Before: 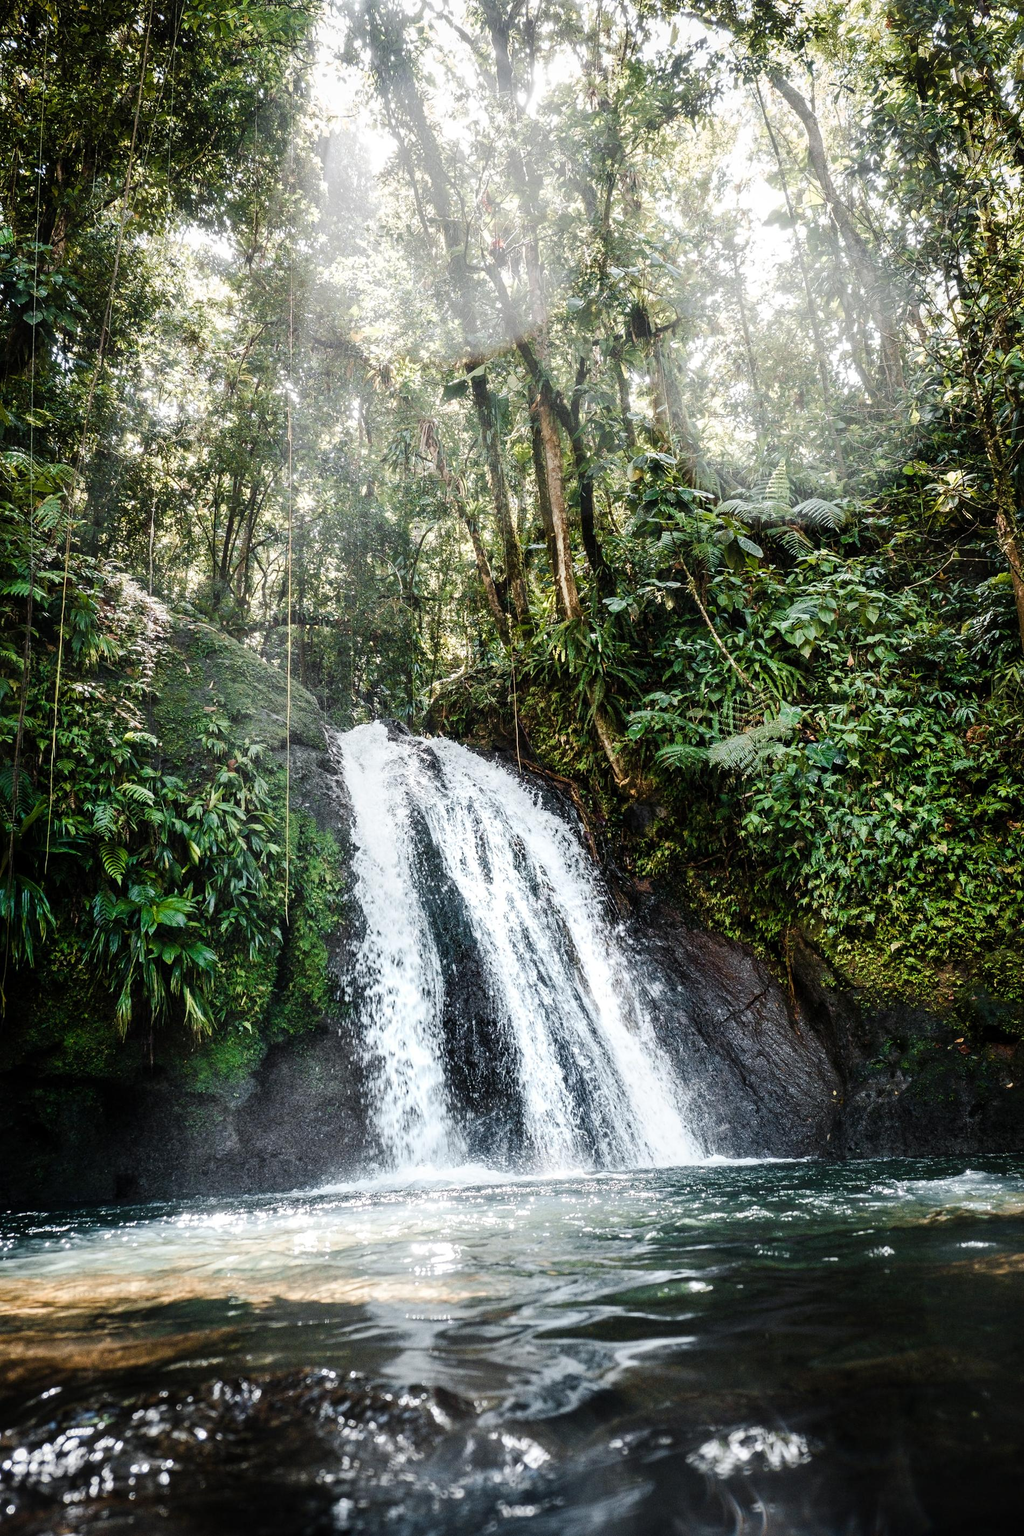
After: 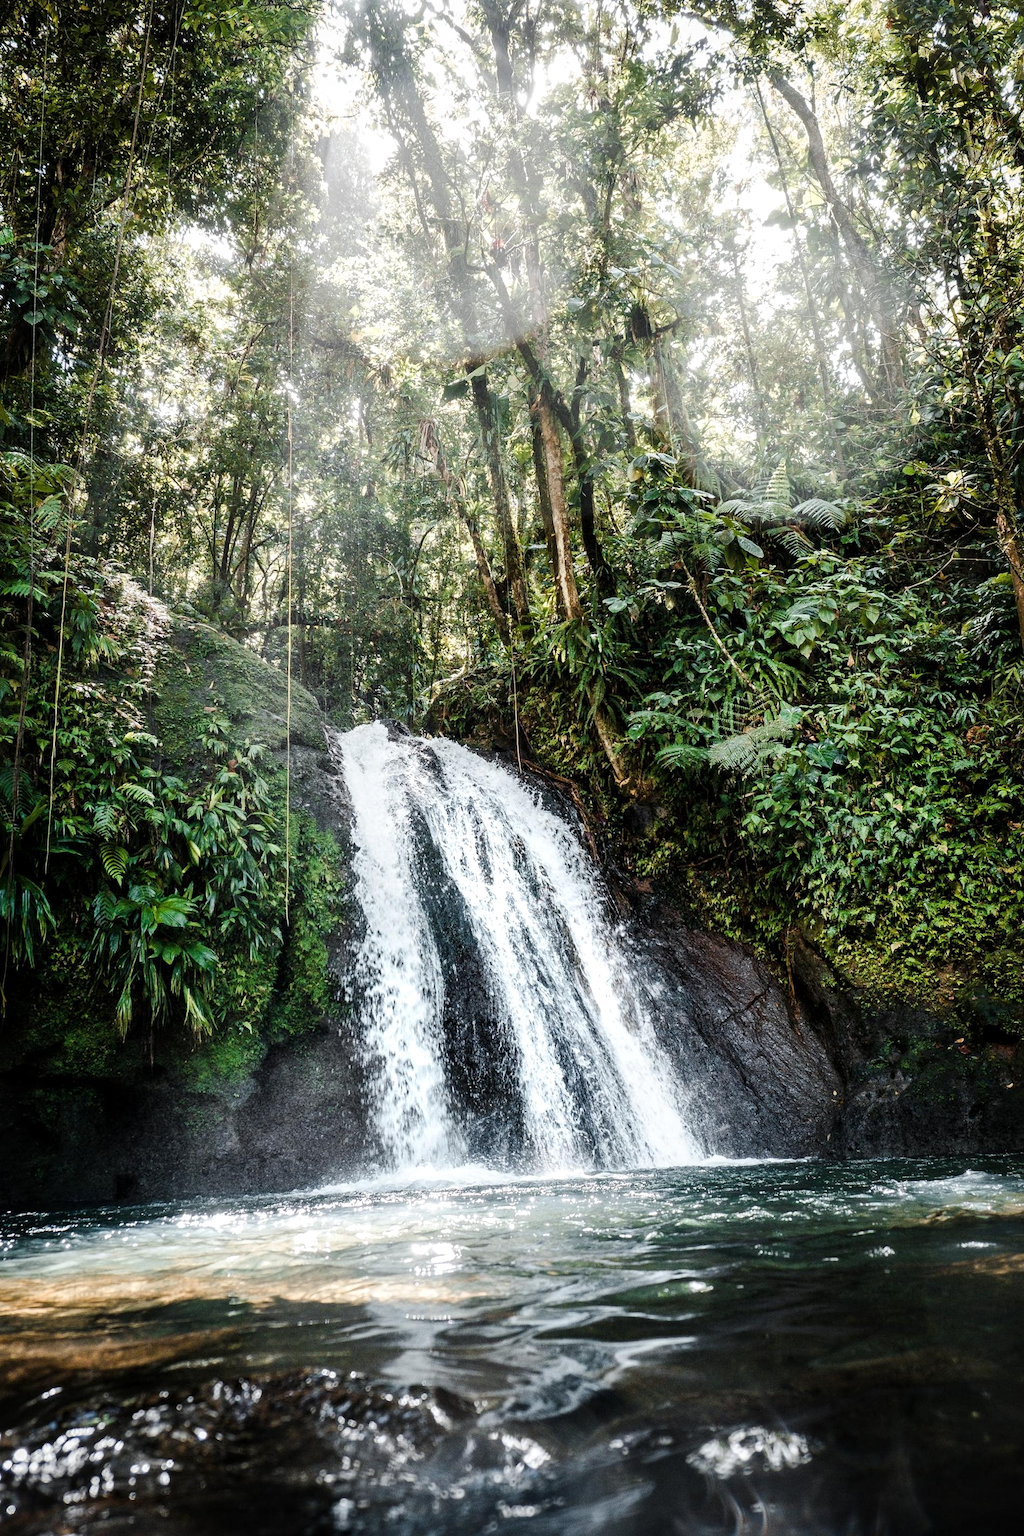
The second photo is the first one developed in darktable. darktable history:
local contrast: mode bilateral grid, contrast 19, coarseness 50, detail 119%, midtone range 0.2
